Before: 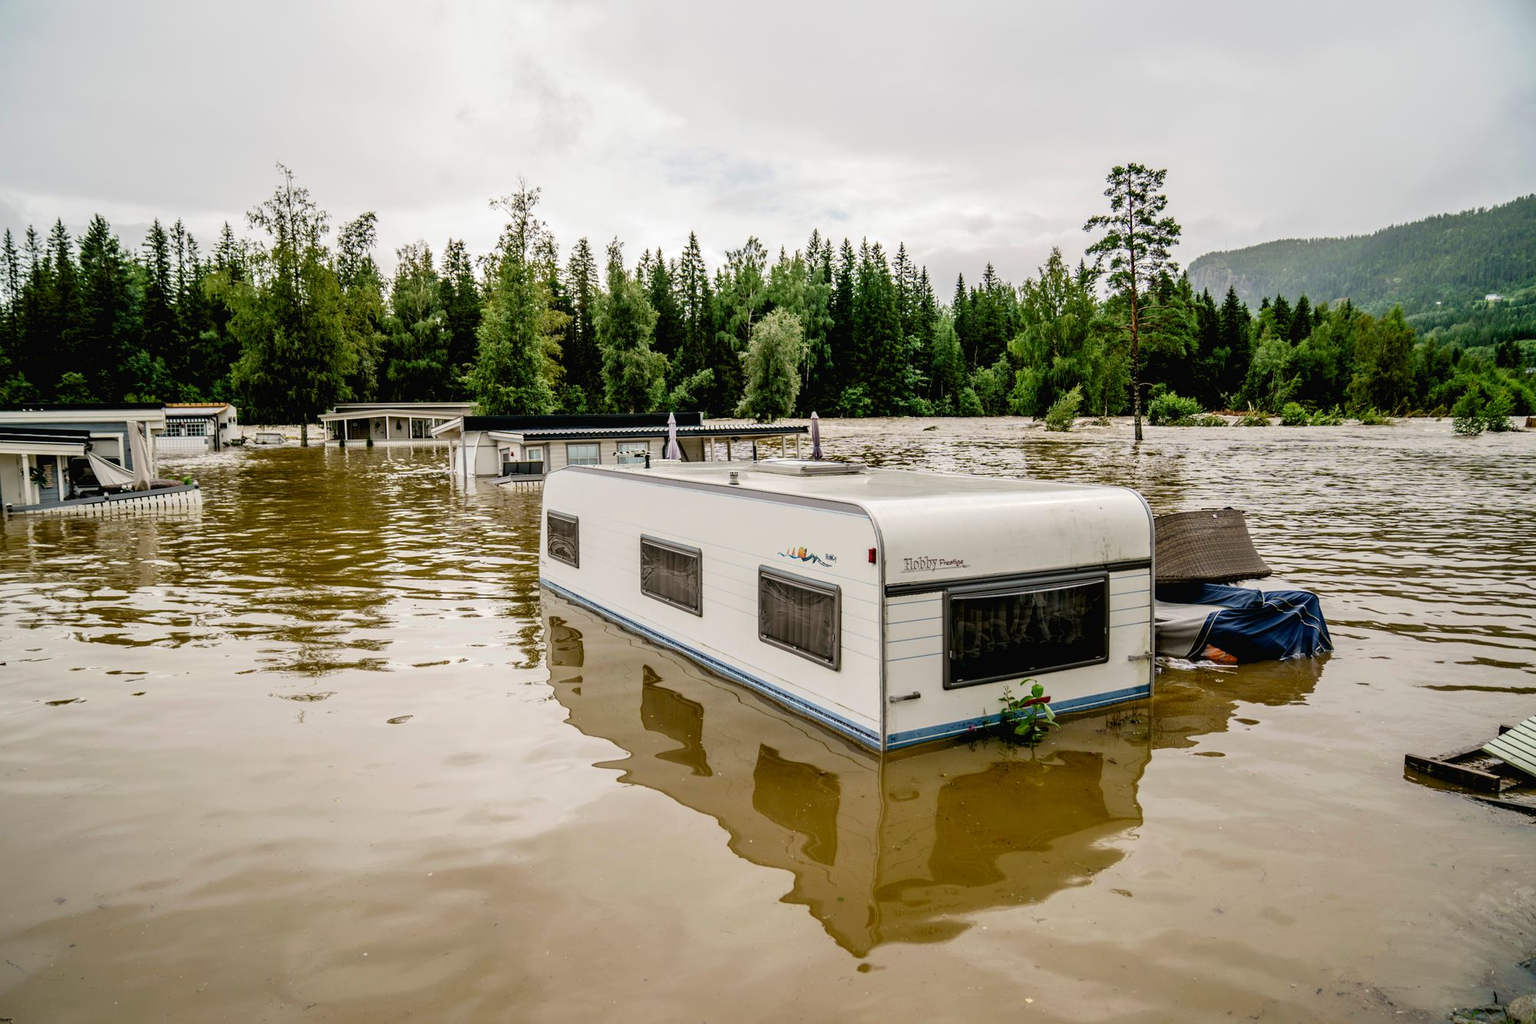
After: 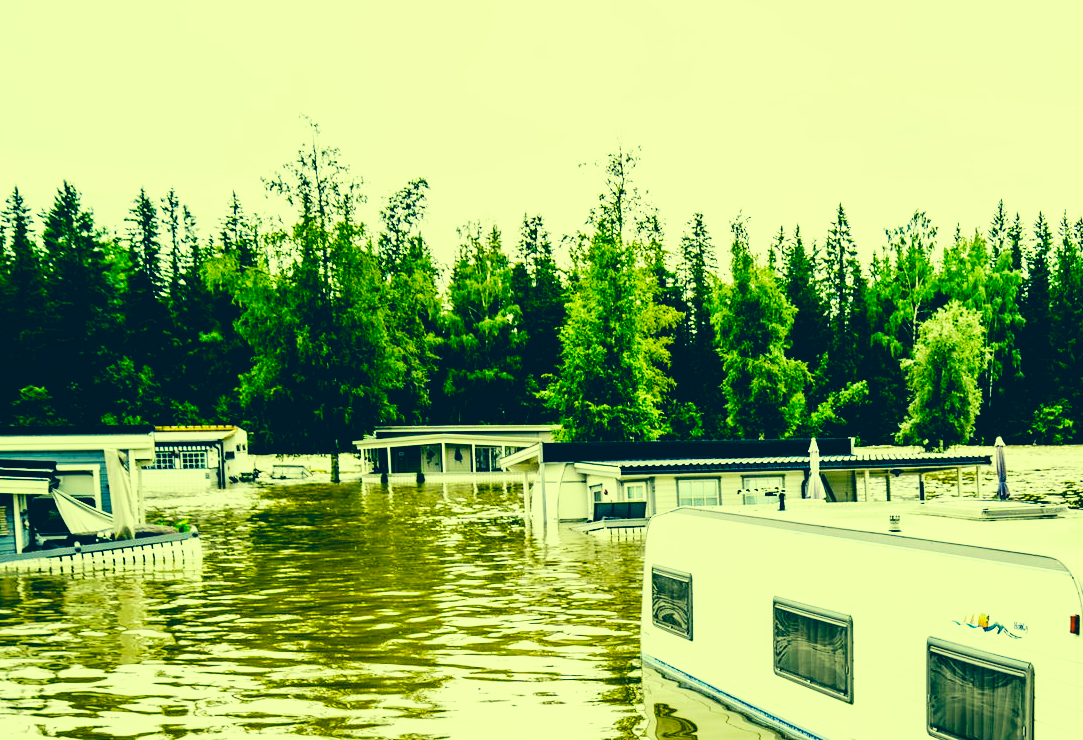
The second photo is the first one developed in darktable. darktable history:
color balance rgb: shadows lift › chroma 1.435%, shadows lift › hue 257.39°, perceptual saturation grading › global saturation 0.347%, global vibrance 20%
color correction: highlights a* -16.14, highlights b* 39.8, shadows a* -39.75, shadows b* -25.42
crop and rotate: left 3.052%, top 7.469%, right 42.78%, bottom 36.962%
base curve: curves: ch0 [(0, 0) (0.007, 0.004) (0.027, 0.03) (0.046, 0.07) (0.207, 0.54) (0.442, 0.872) (0.673, 0.972) (1, 1)], preserve colors none
